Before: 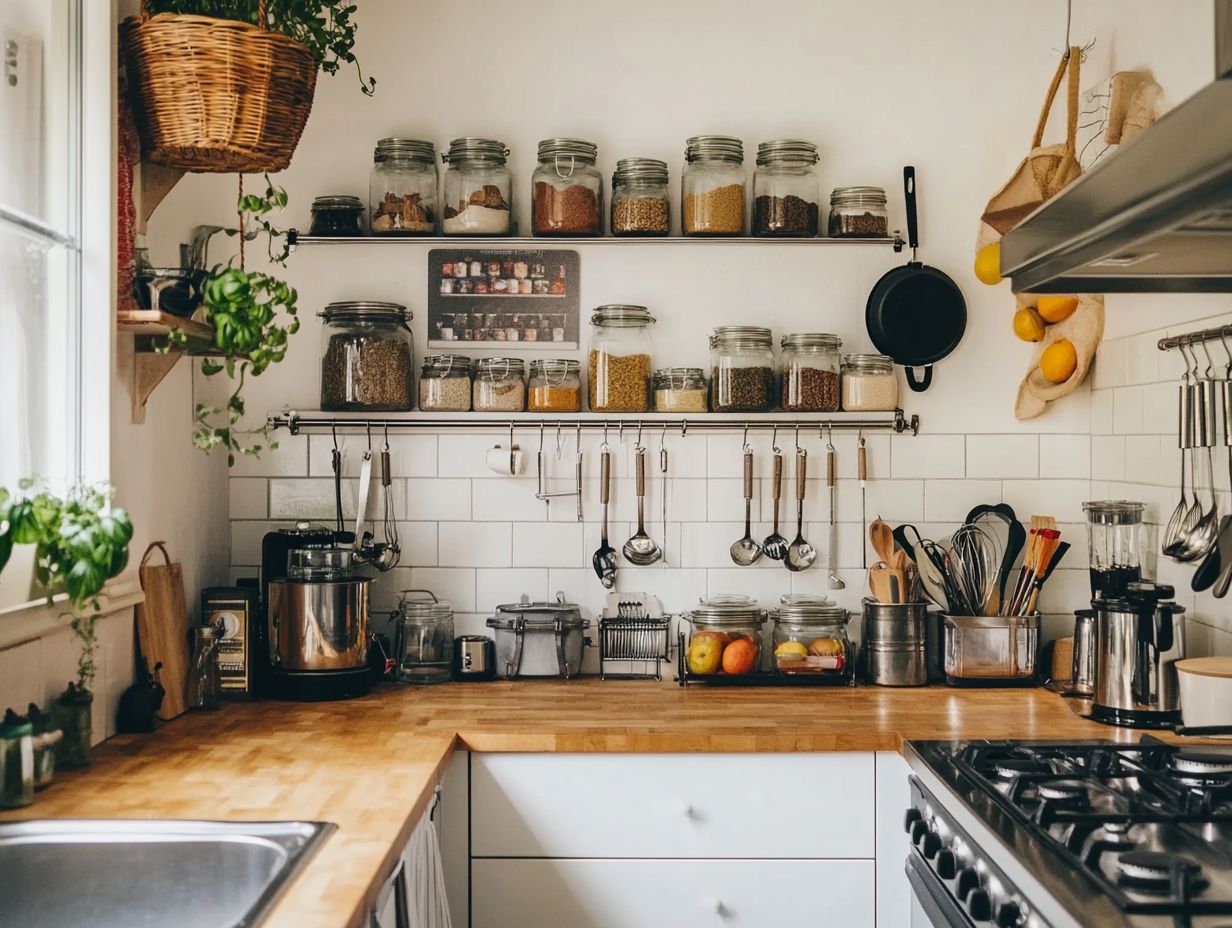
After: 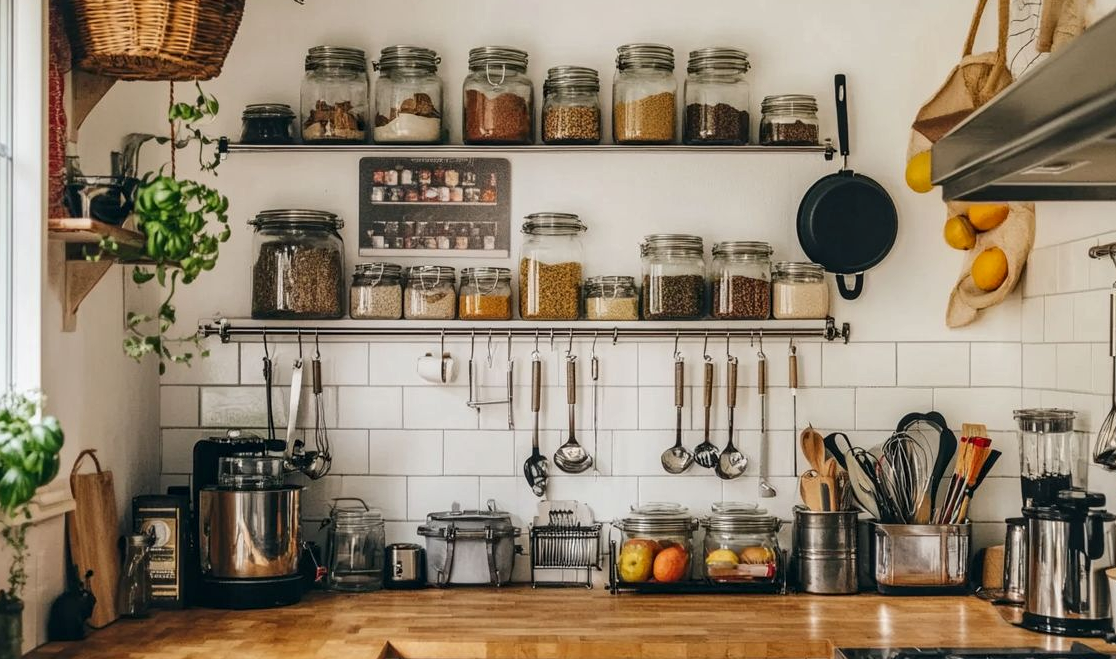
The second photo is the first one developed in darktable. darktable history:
crop: left 5.666%, top 9.949%, right 3.715%, bottom 18.991%
local contrast: on, module defaults
